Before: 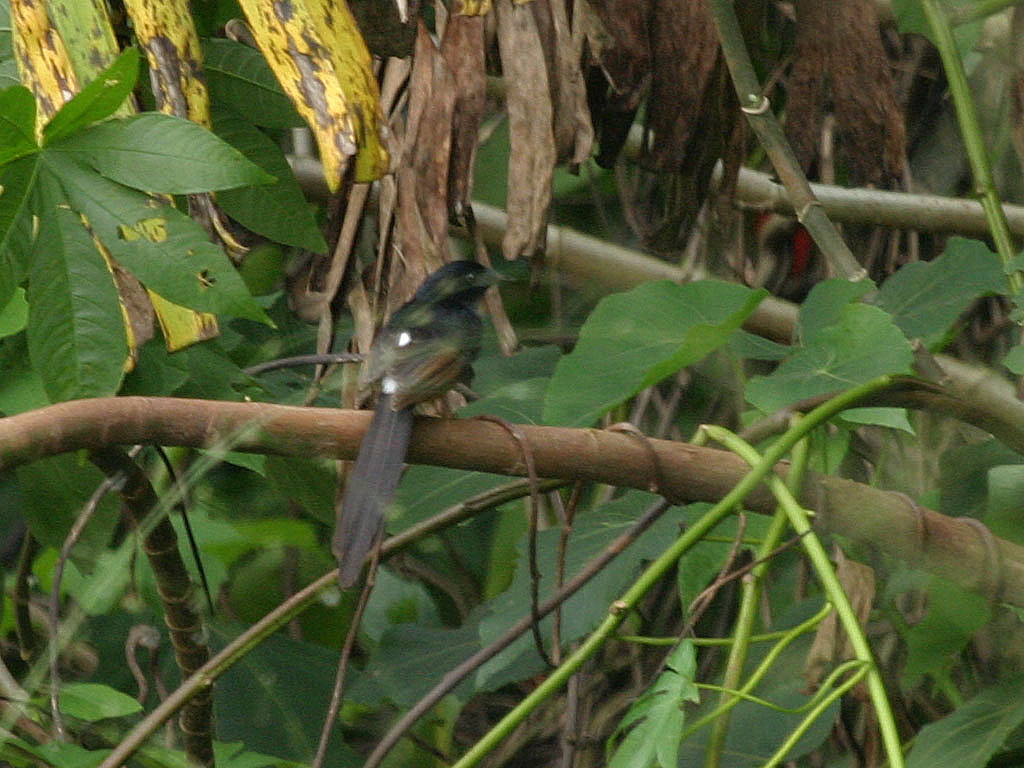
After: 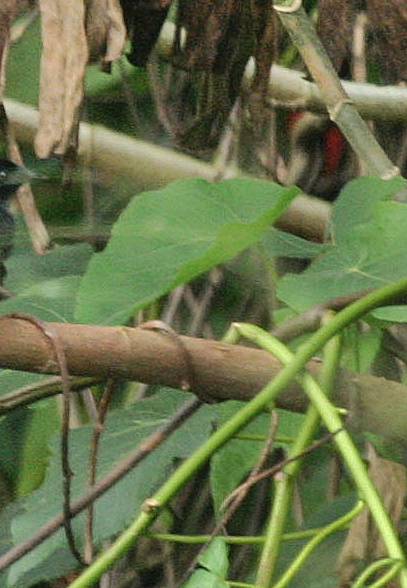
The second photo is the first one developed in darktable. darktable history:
crop: left 45.721%, top 13.393%, right 14.118%, bottom 10.01%
shadows and highlights: radius 110.86, shadows 51.09, white point adjustment 9.16, highlights -4.17, highlights color adjustment 32.2%, soften with gaussian
